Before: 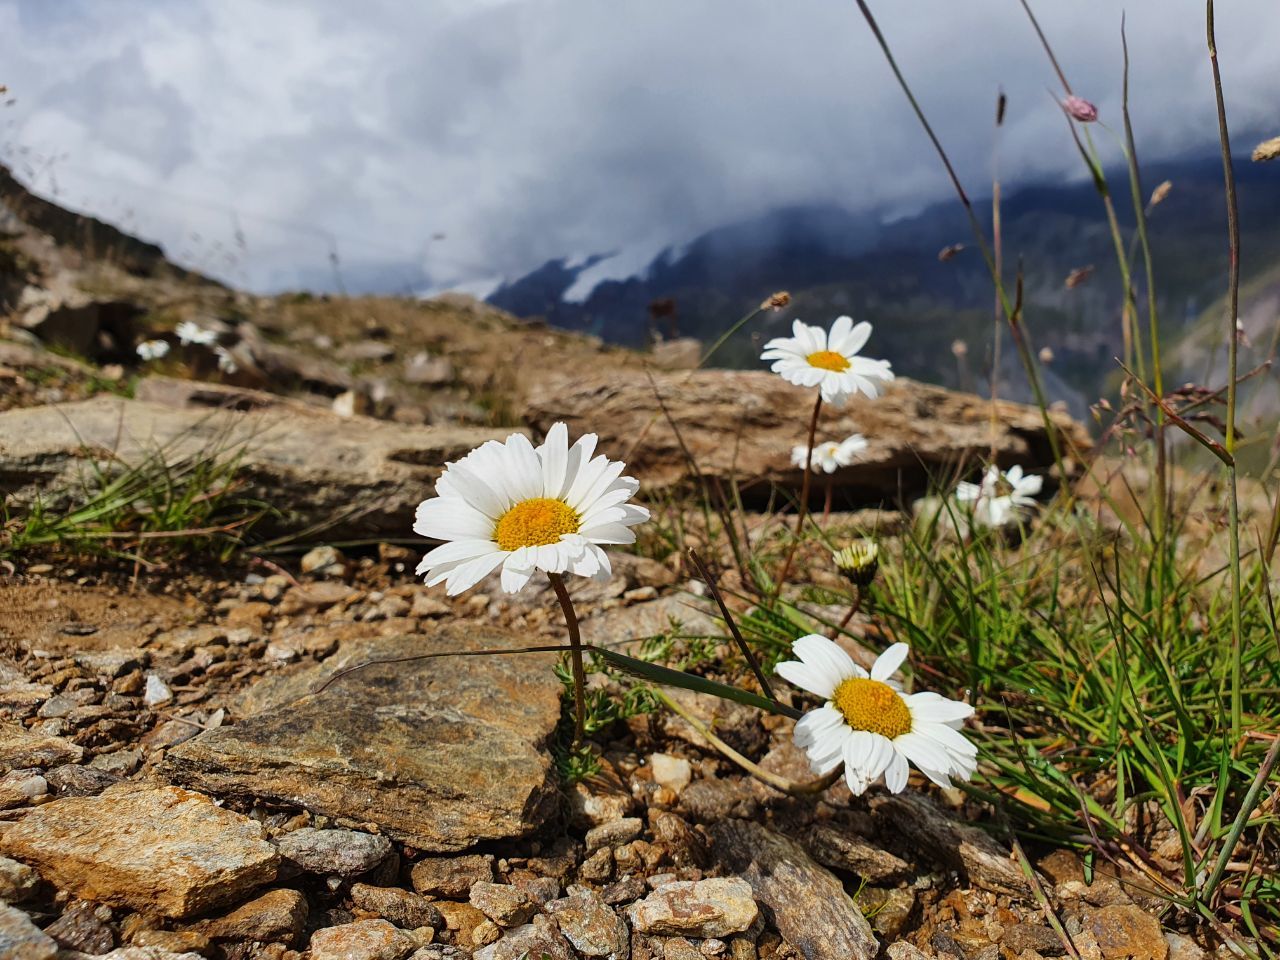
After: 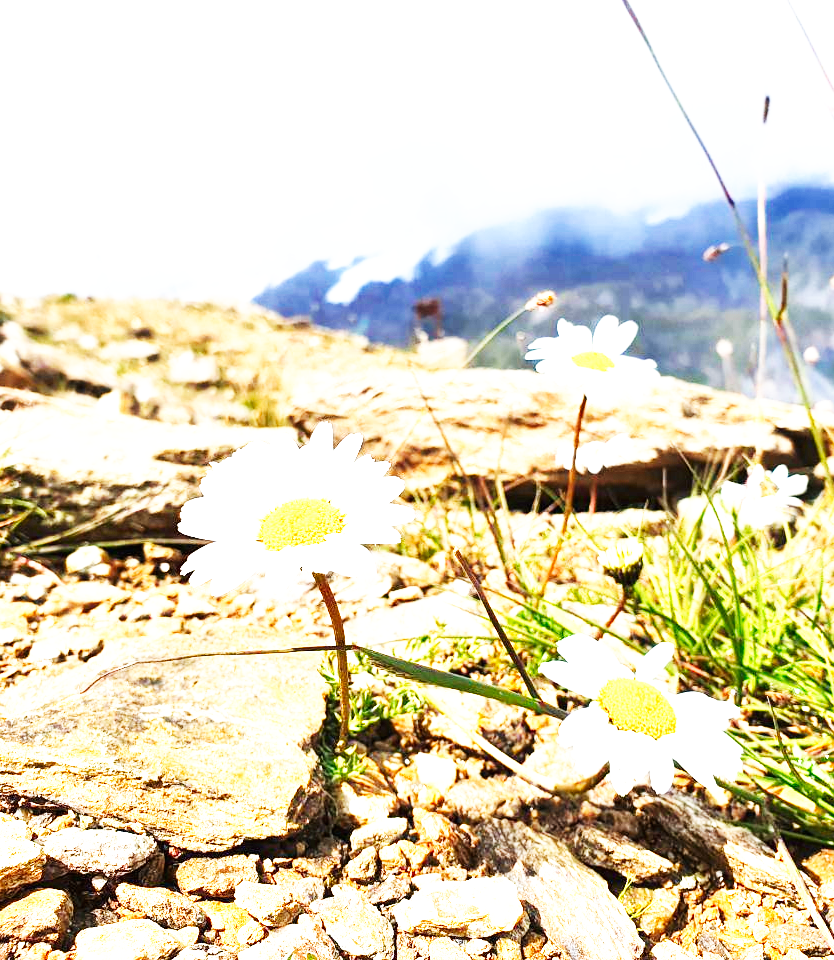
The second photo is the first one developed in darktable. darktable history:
exposure: exposure 2.008 EV, compensate exposure bias true, compensate highlight preservation false
crop and rotate: left 18.374%, right 16.448%
base curve: curves: ch0 [(0, 0) (0.007, 0.004) (0.027, 0.03) (0.046, 0.07) (0.207, 0.54) (0.442, 0.872) (0.673, 0.972) (1, 1)], exposure shift 0.01, preserve colors none
